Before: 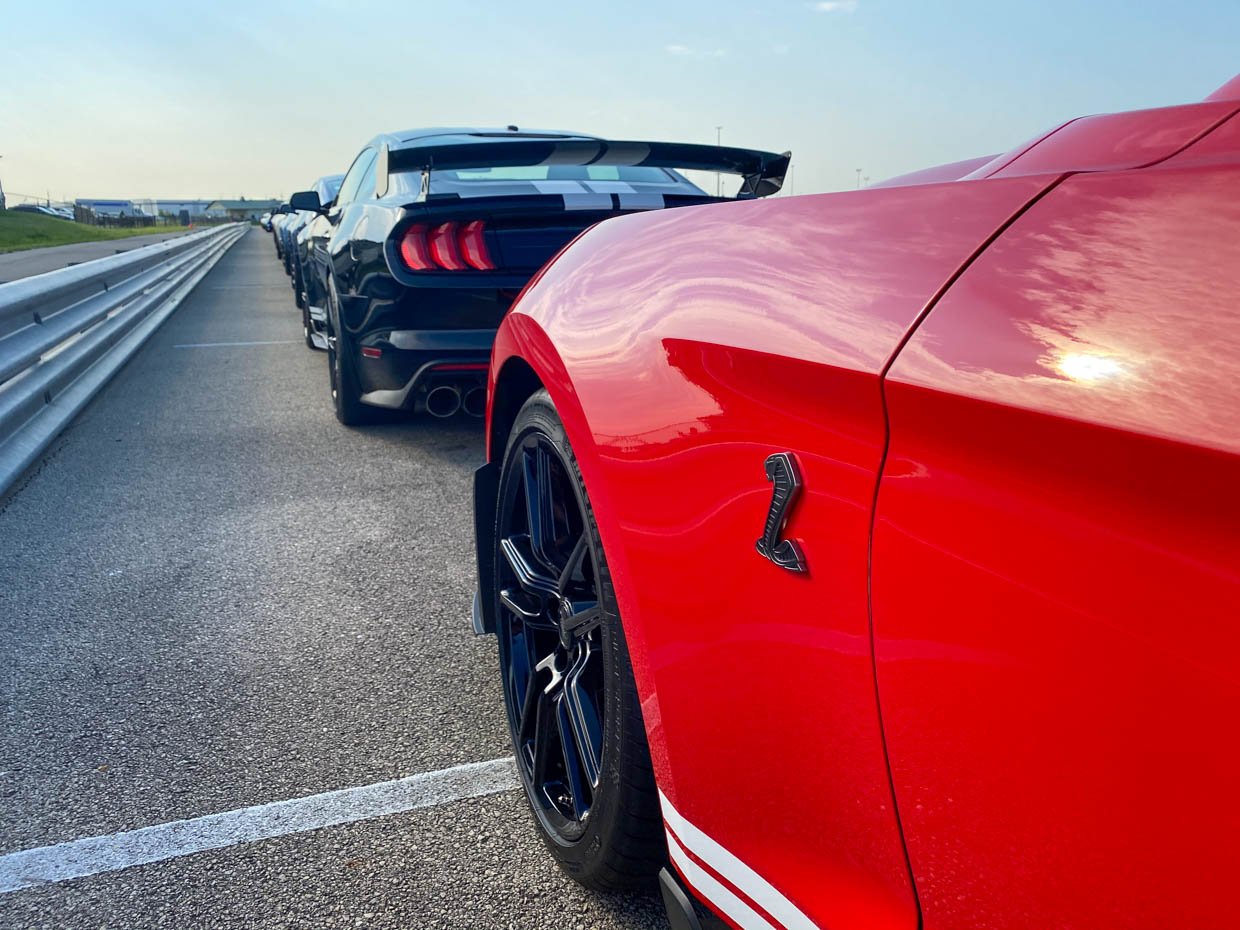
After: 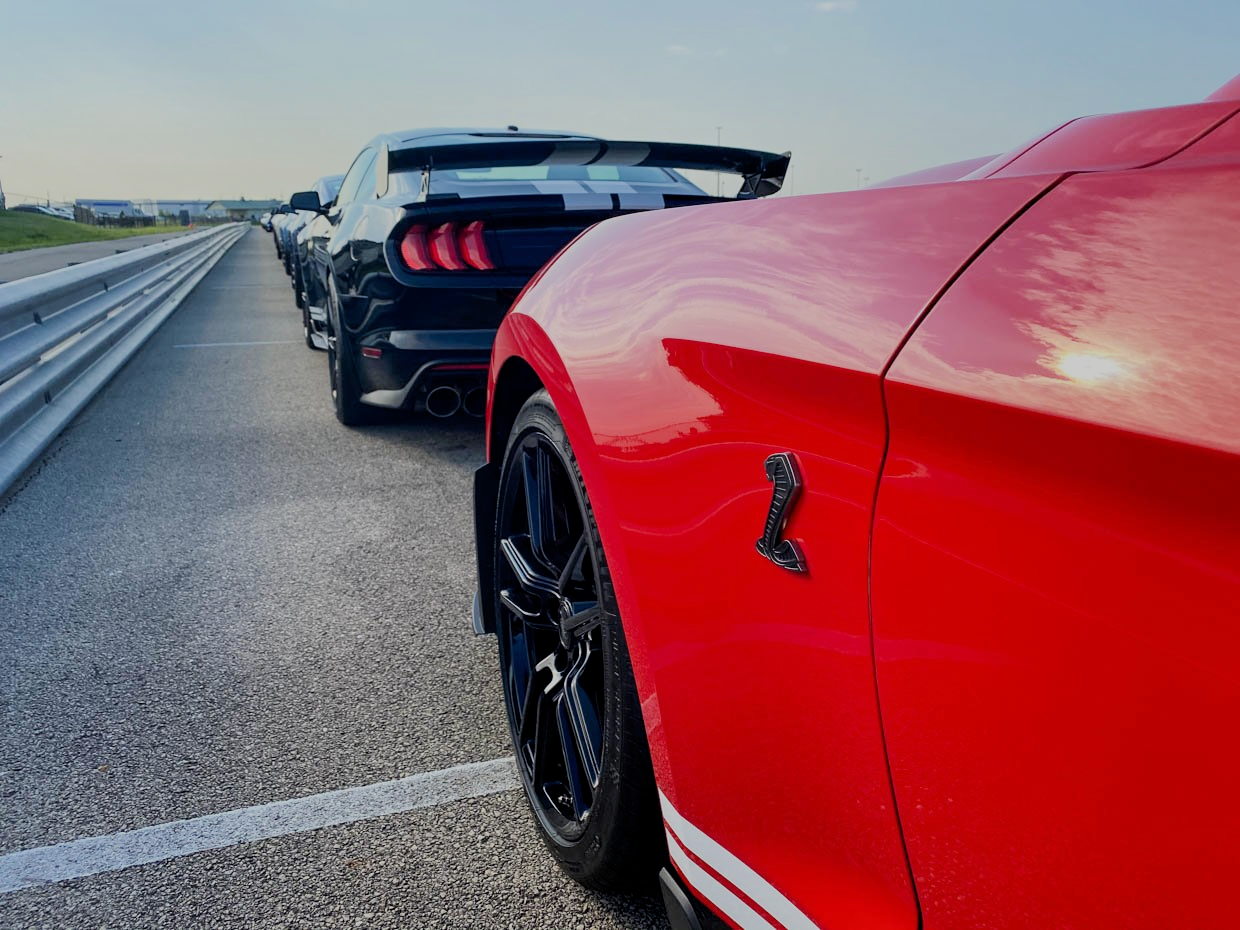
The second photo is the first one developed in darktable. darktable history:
filmic rgb: middle gray luminance 29.92%, black relative exposure -8.96 EV, white relative exposure 7 EV, target black luminance 0%, hardness 2.91, latitude 1.95%, contrast 0.962, highlights saturation mix 5.42%, shadows ↔ highlights balance 12.58%, iterations of high-quality reconstruction 0
